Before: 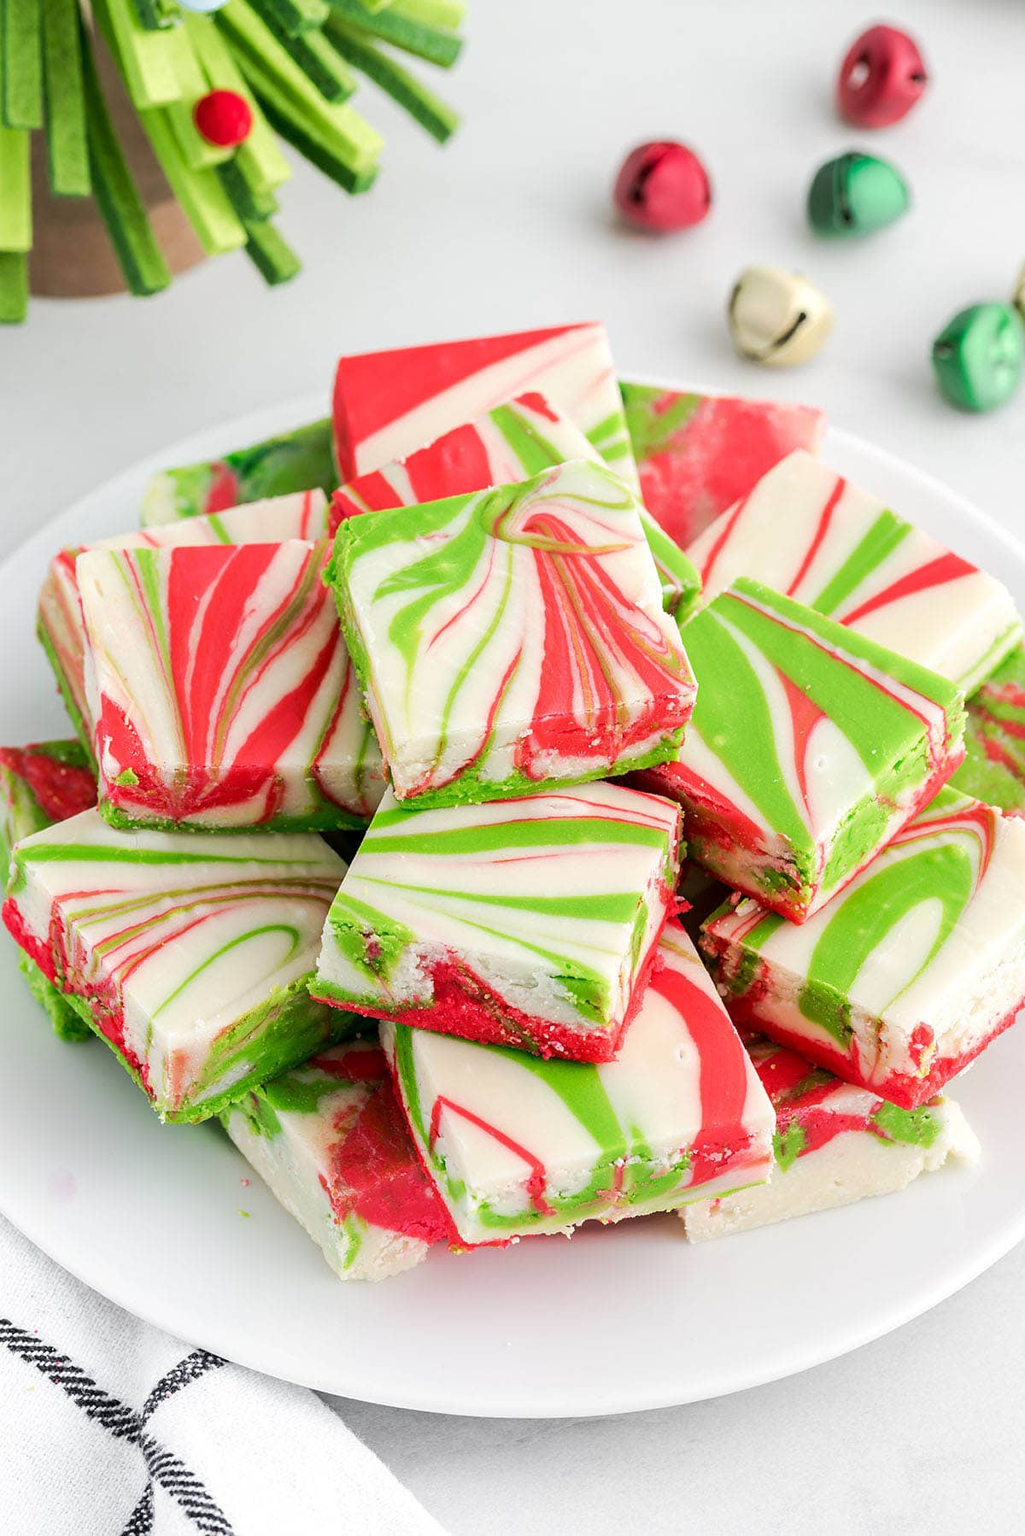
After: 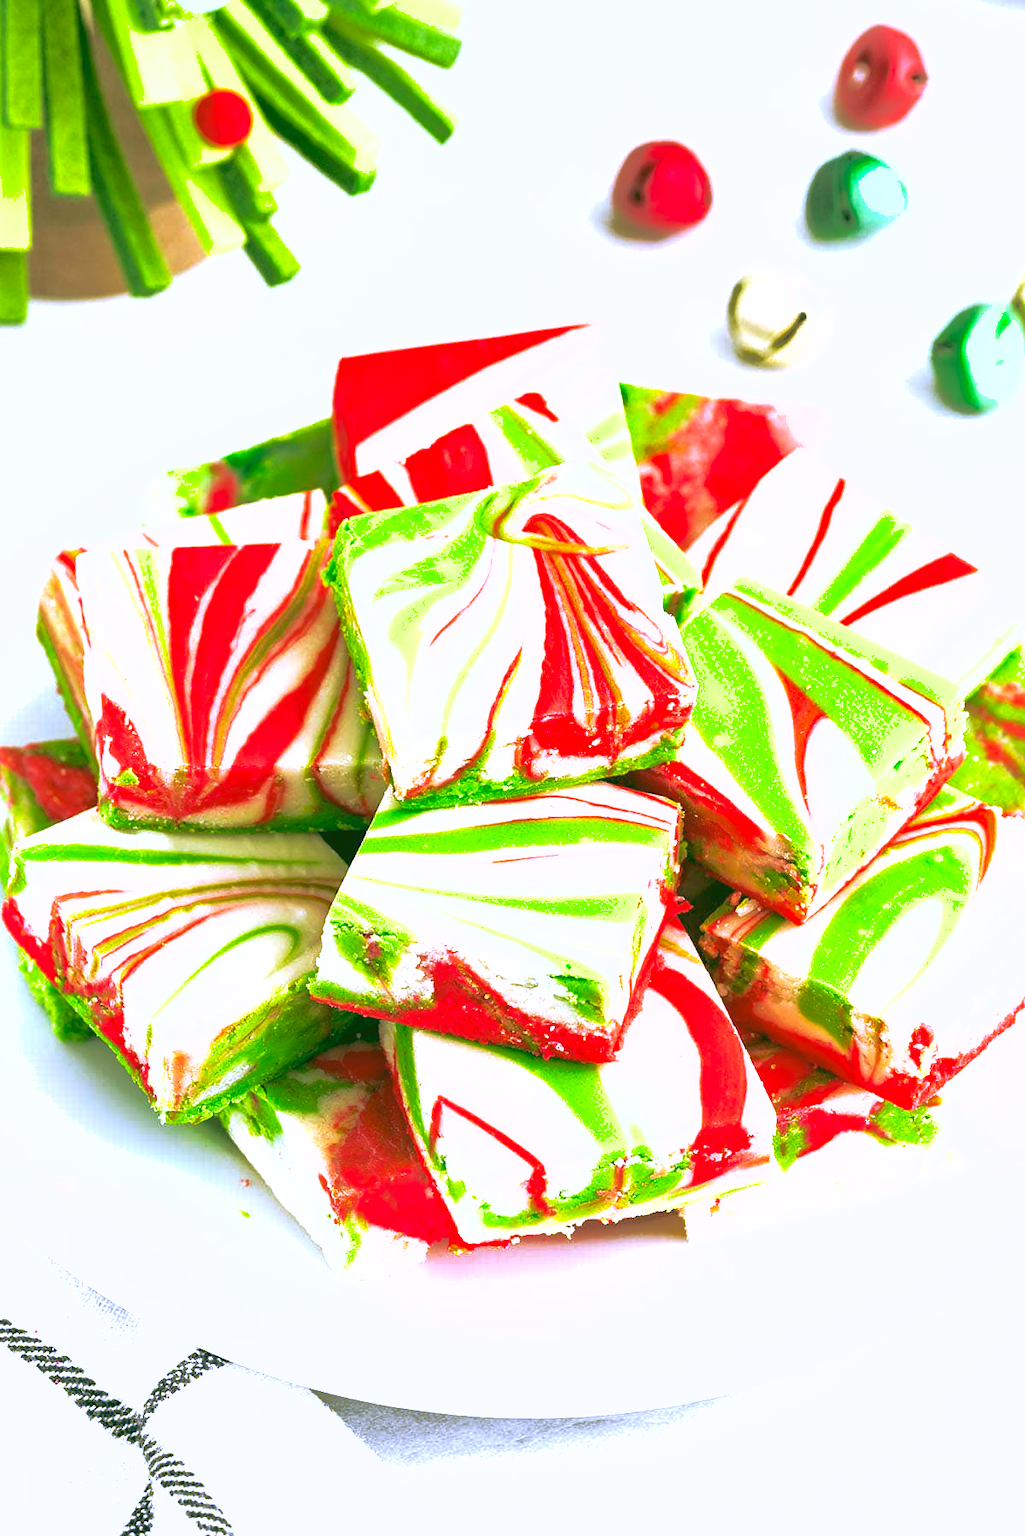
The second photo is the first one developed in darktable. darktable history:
exposure: black level correction 0, exposure 1.3 EV, compensate highlight preservation false
shadows and highlights: on, module defaults
rgb curve: curves: ch0 [(0.123, 0.061) (0.995, 0.887)]; ch1 [(0.06, 0.116) (1, 0.906)]; ch2 [(0, 0) (0.824, 0.69) (1, 1)], mode RGB, independent channels, compensate middle gray true
